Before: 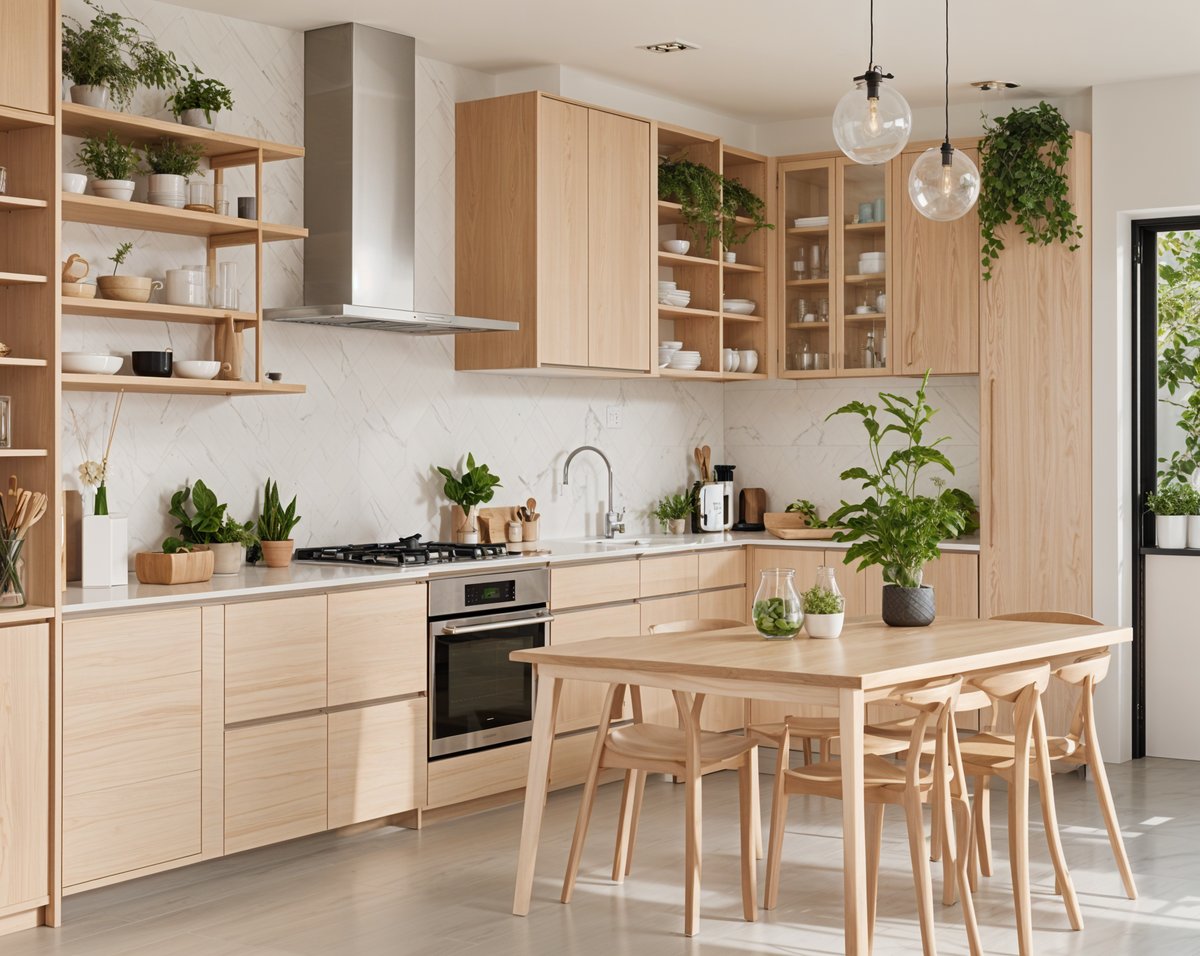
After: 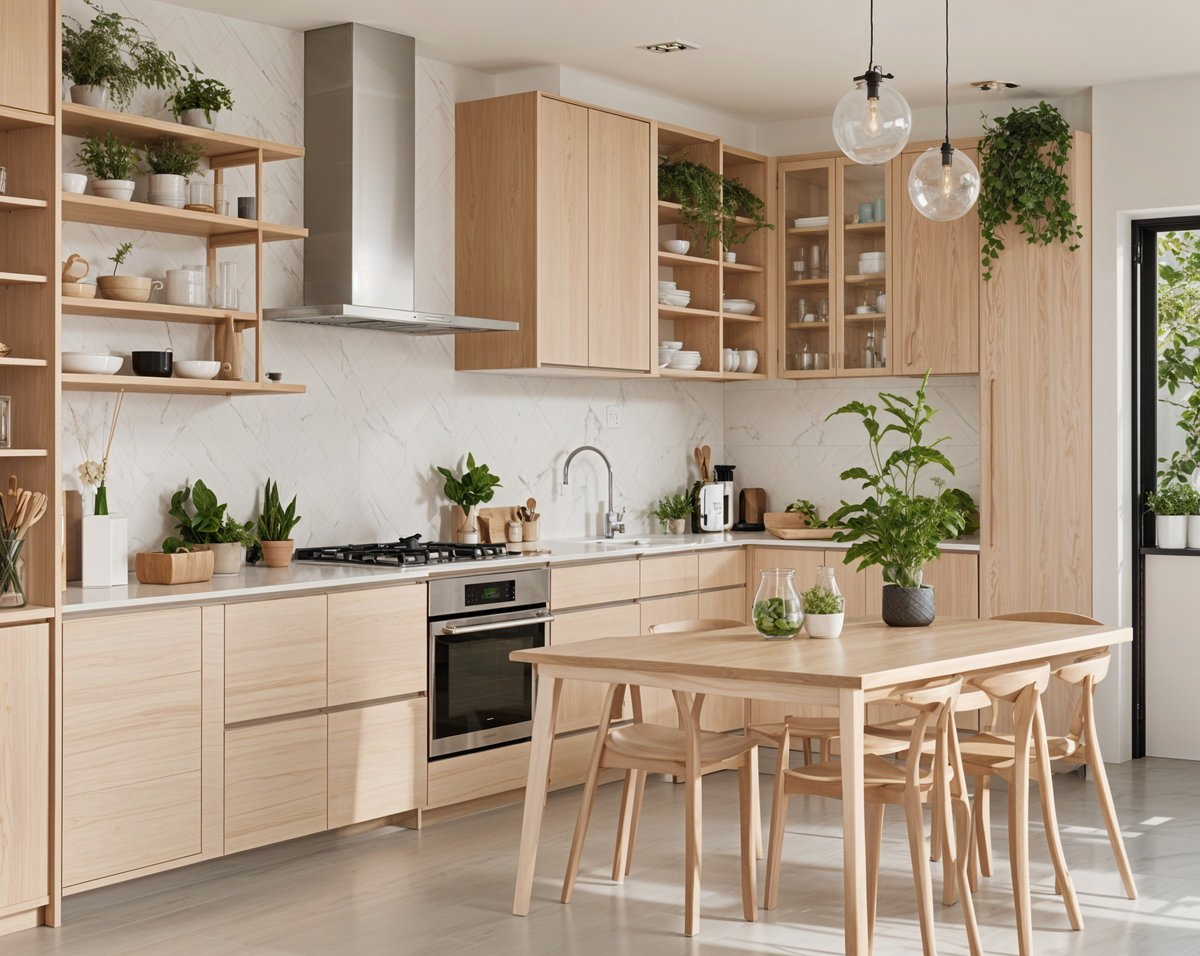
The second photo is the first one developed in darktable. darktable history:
contrast brightness saturation: saturation -0.067
shadows and highlights: shadows 29.46, highlights -28.96, low approximation 0.01, soften with gaussian
